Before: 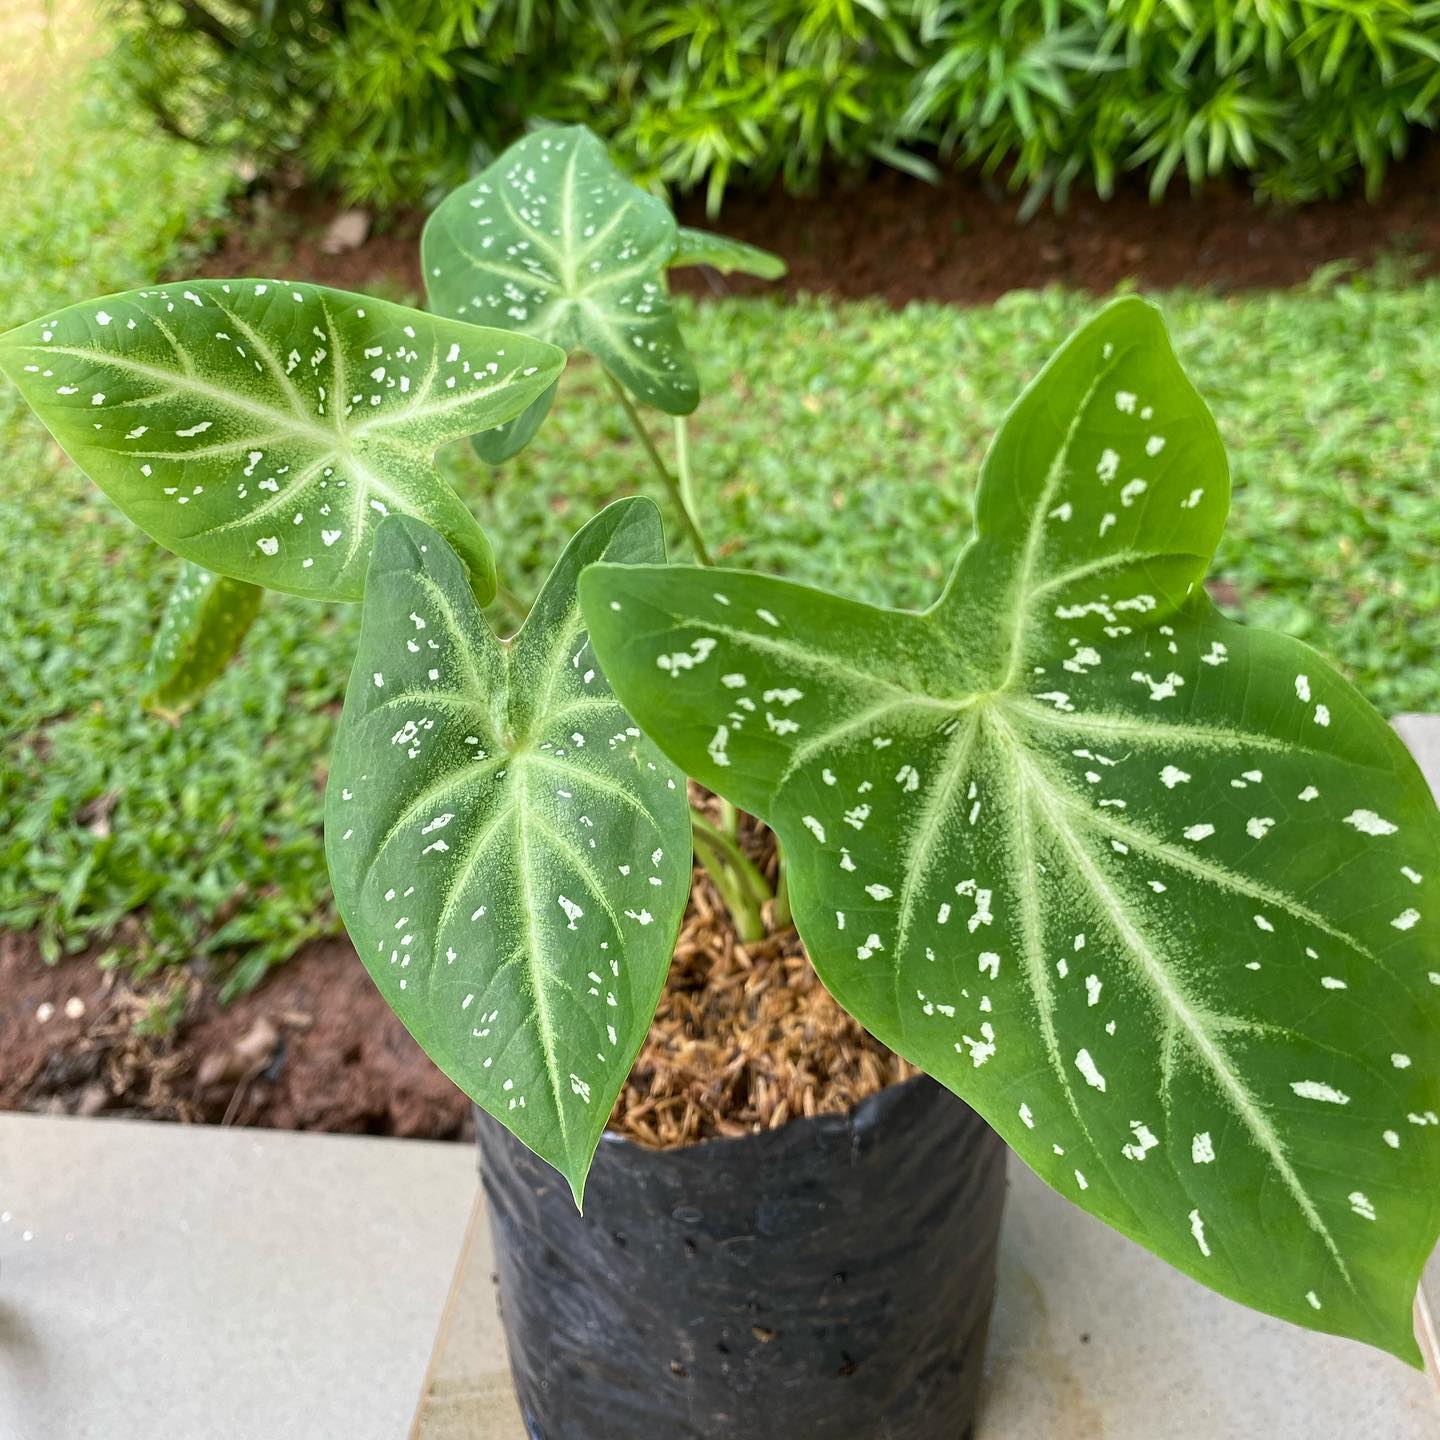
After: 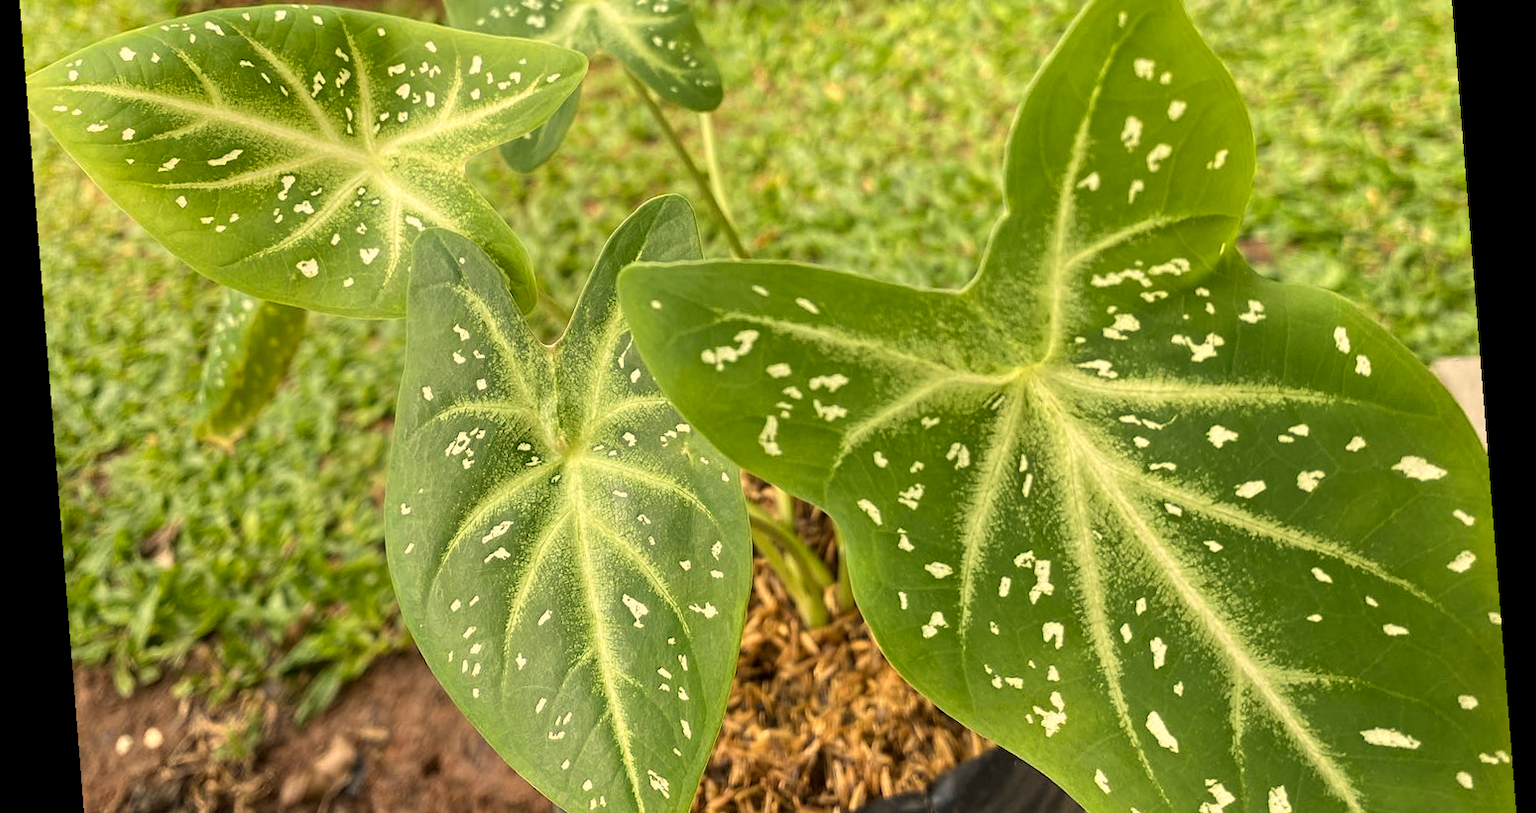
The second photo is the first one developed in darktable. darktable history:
white balance: red 1.138, green 0.996, blue 0.812
crop and rotate: top 23.043%, bottom 23.437%
rotate and perspective: rotation -4.2°, shear 0.006, automatic cropping off
color contrast: green-magenta contrast 0.8, blue-yellow contrast 1.1, unbound 0
